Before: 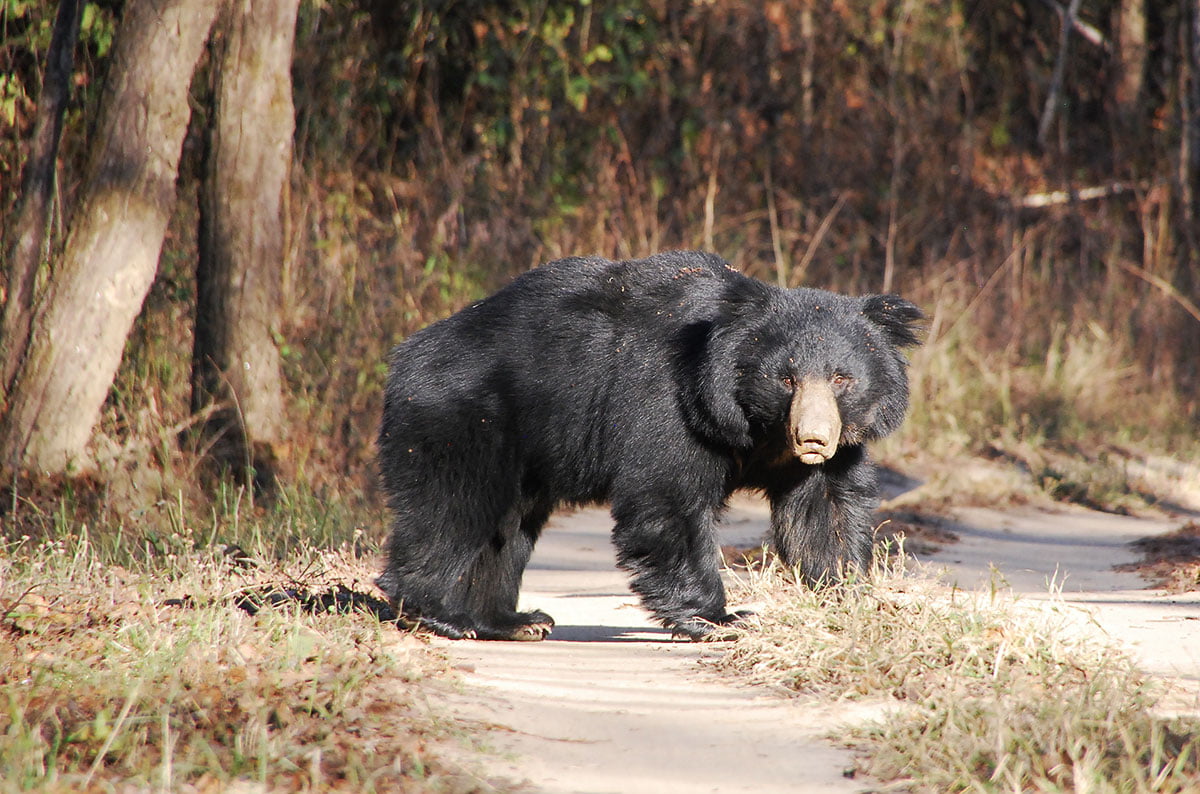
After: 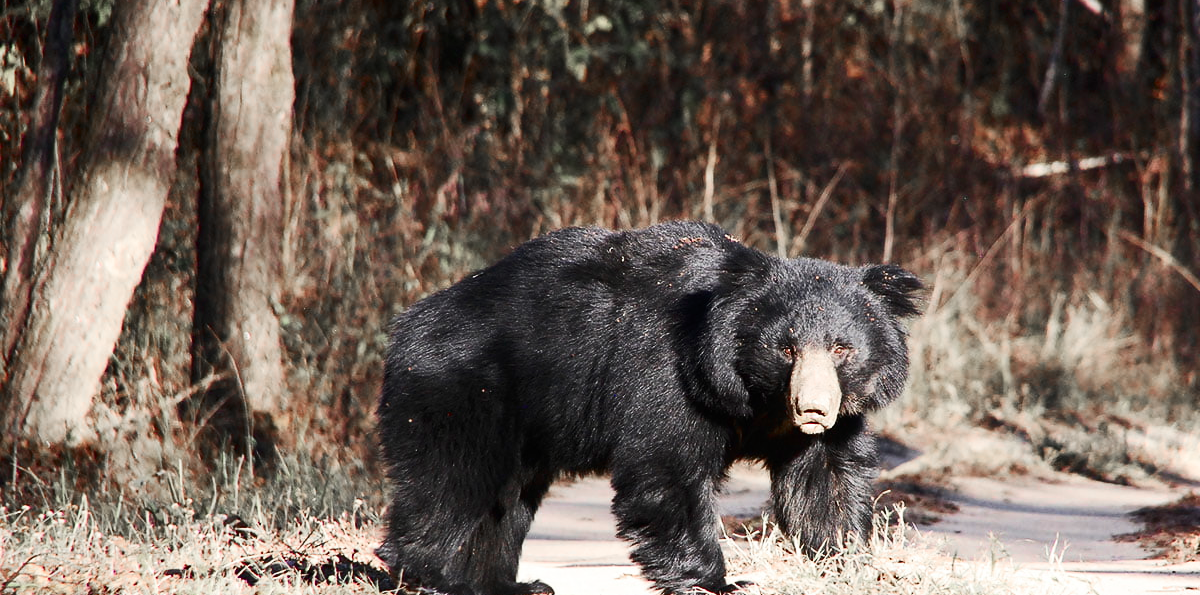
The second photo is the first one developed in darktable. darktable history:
contrast brightness saturation: contrast 0.28
crop: top 3.857%, bottom 21.132%
color zones: curves: ch1 [(0, 0.708) (0.088, 0.648) (0.245, 0.187) (0.429, 0.326) (0.571, 0.498) (0.714, 0.5) (0.857, 0.5) (1, 0.708)]
